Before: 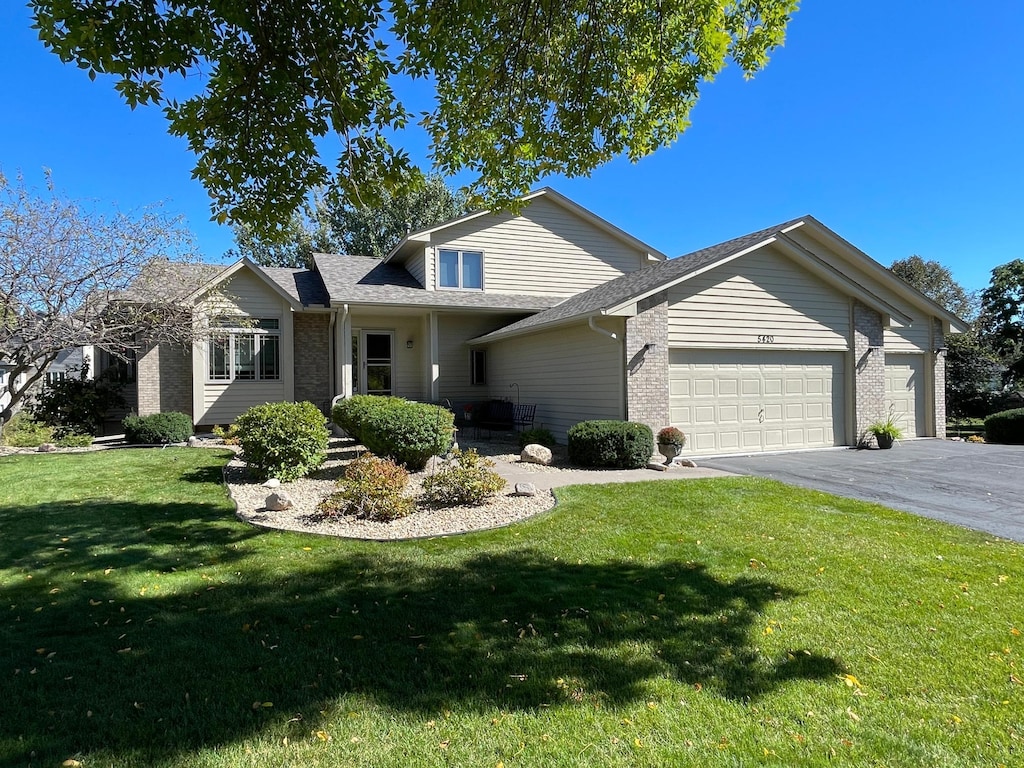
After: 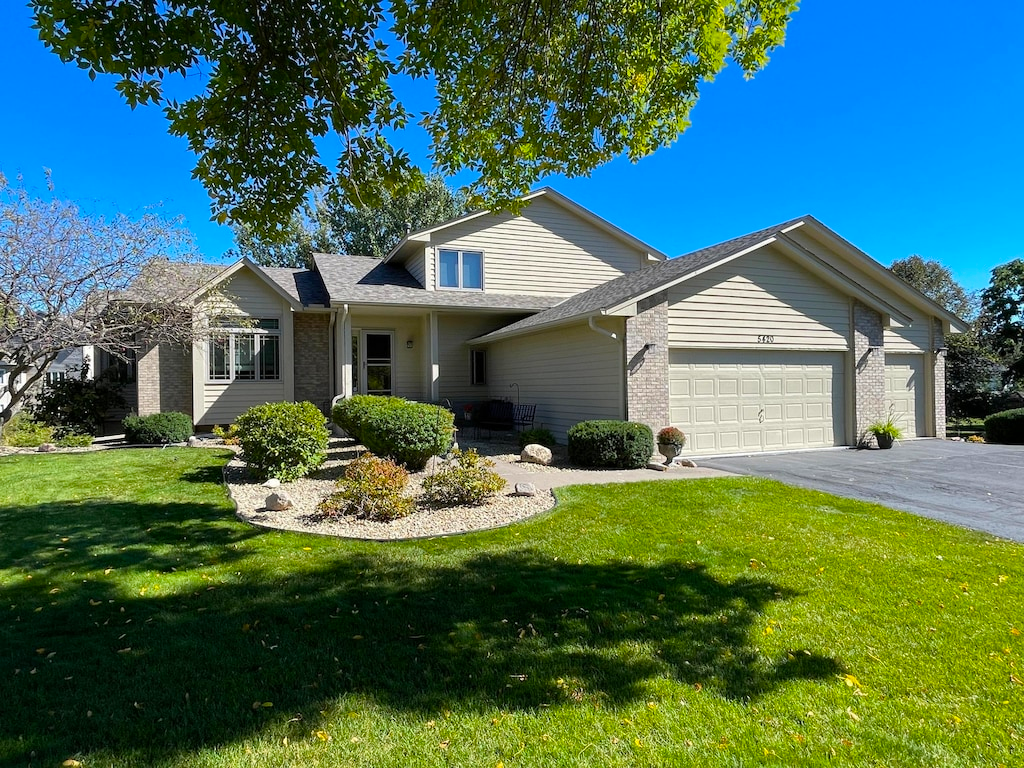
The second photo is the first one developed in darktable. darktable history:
color balance rgb: perceptual saturation grading › global saturation 33.202%
